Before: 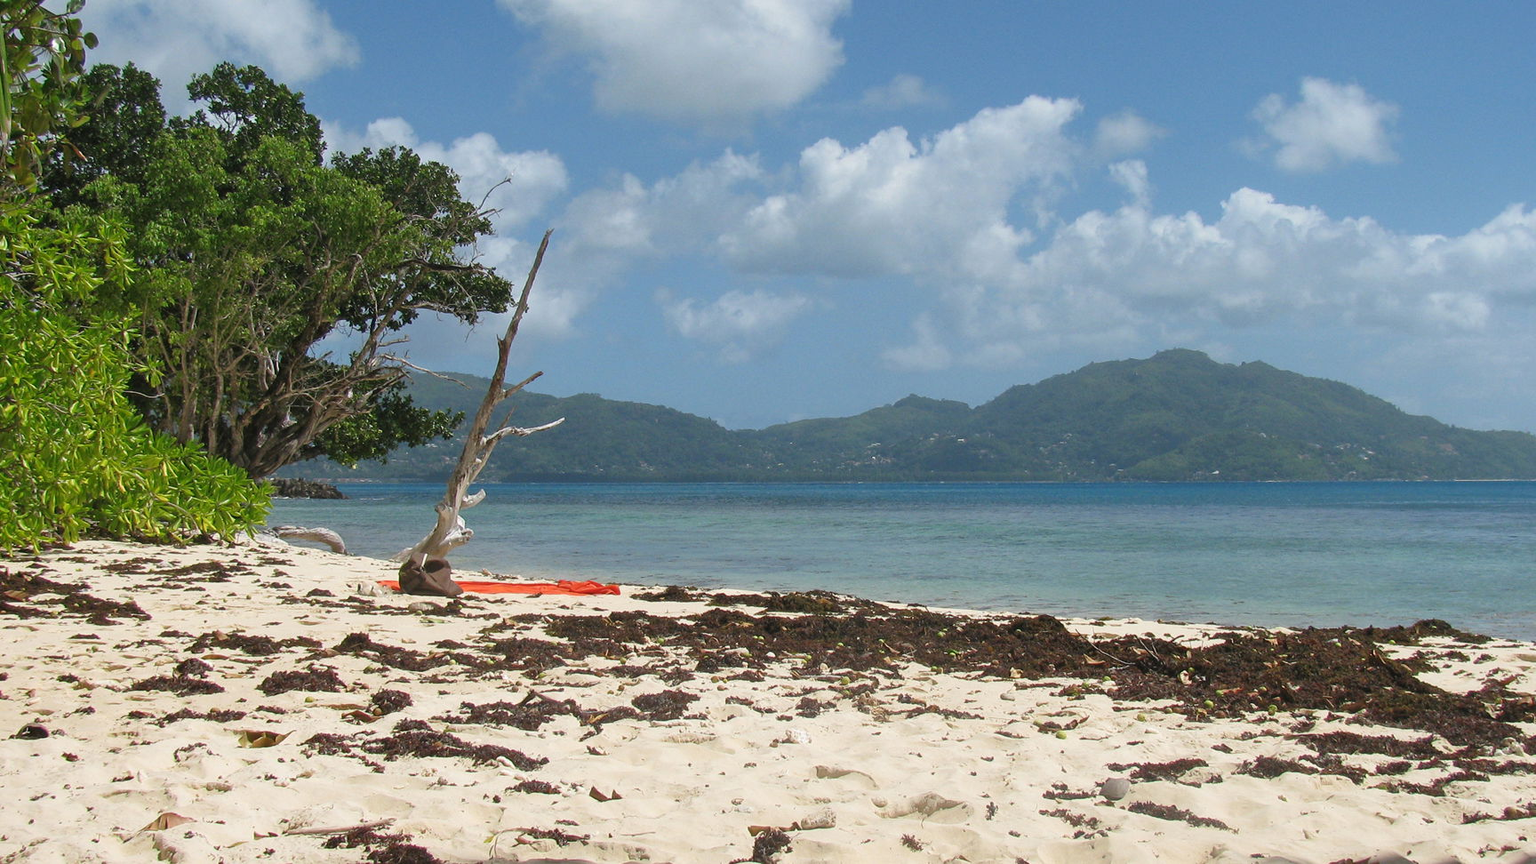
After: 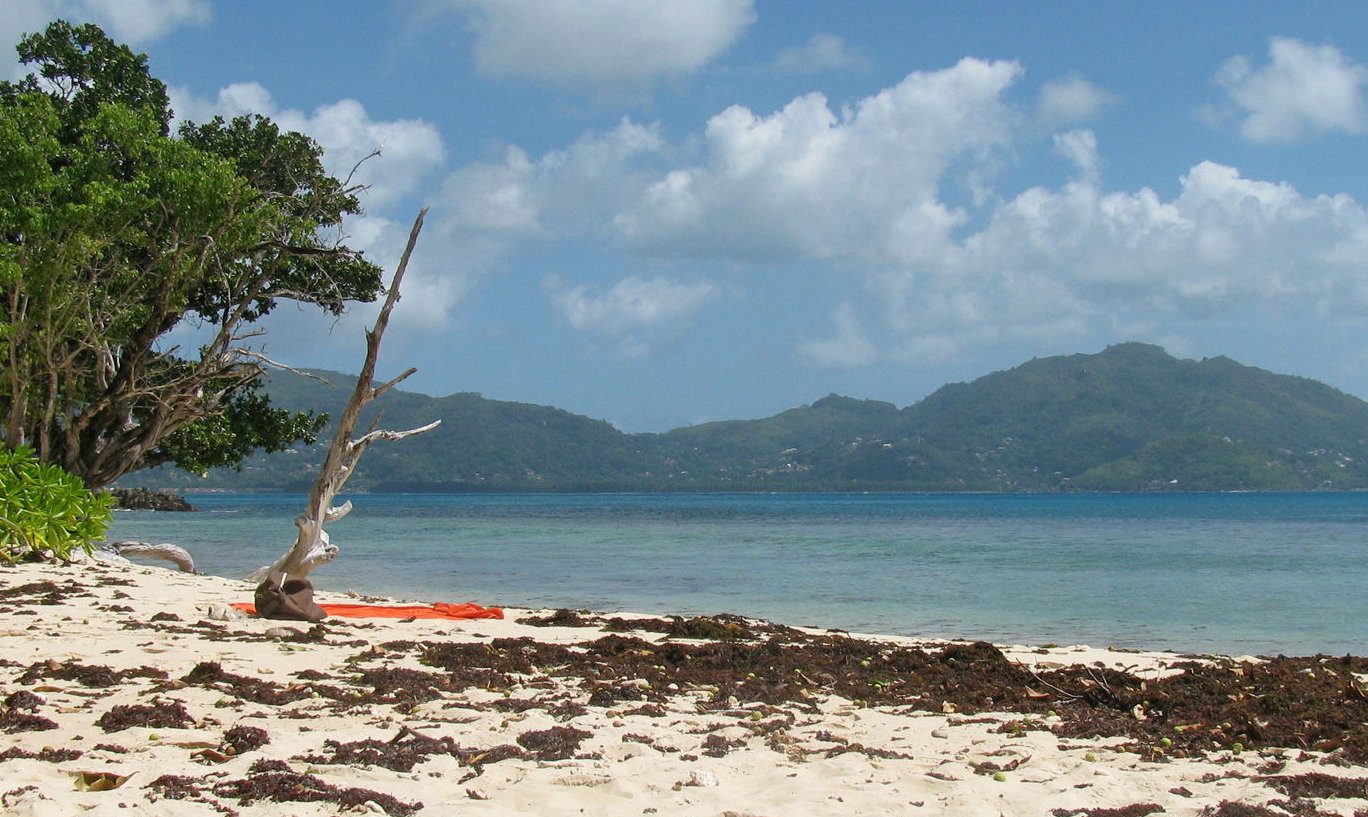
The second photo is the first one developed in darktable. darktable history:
crop: left 11.257%, top 5.197%, right 9.563%, bottom 10.72%
